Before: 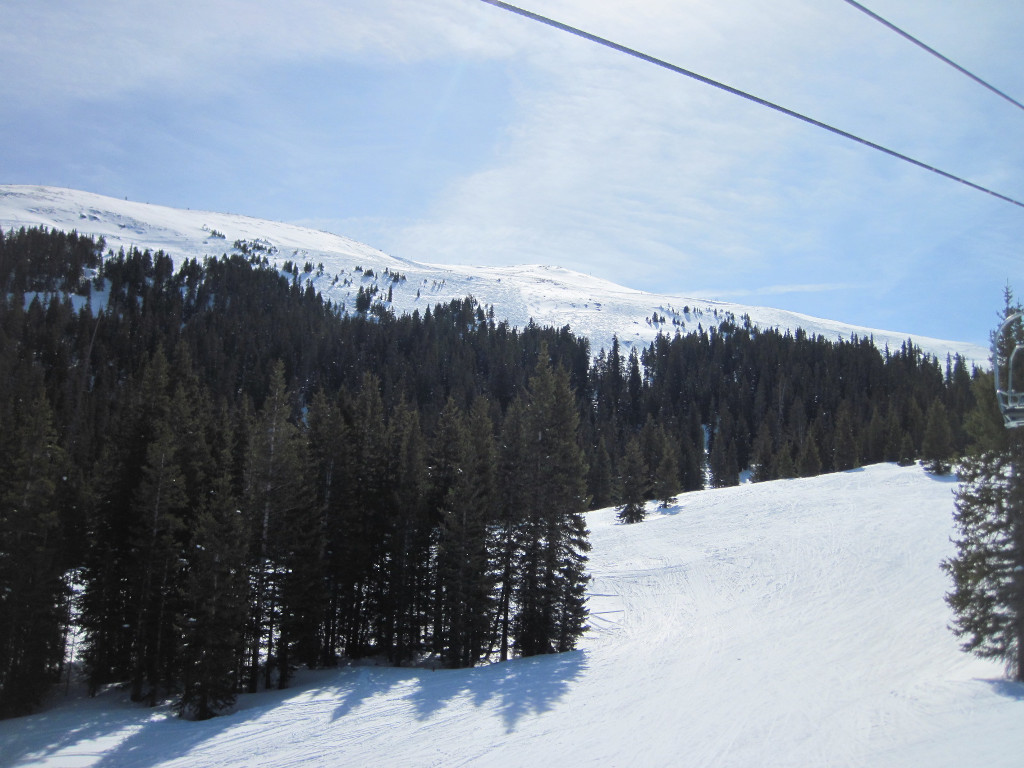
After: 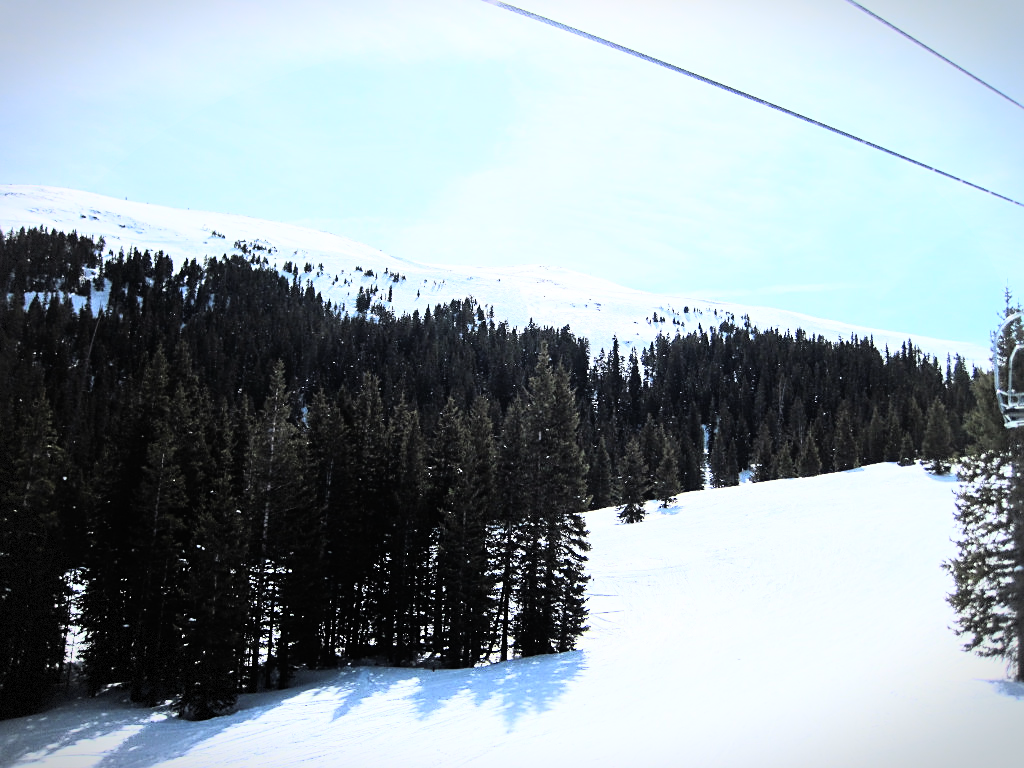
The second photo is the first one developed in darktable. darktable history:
vignetting: fall-off start 100%, brightness -0.406, saturation -0.3, width/height ratio 1.324, dithering 8-bit output, unbound false
rgb curve: curves: ch0 [(0, 0) (0.21, 0.15) (0.24, 0.21) (0.5, 0.75) (0.75, 0.96) (0.89, 0.99) (1, 1)]; ch1 [(0, 0.02) (0.21, 0.13) (0.25, 0.2) (0.5, 0.67) (0.75, 0.9) (0.89, 0.97) (1, 1)]; ch2 [(0, 0.02) (0.21, 0.13) (0.25, 0.2) (0.5, 0.67) (0.75, 0.9) (0.89, 0.97) (1, 1)], compensate middle gray true
shadows and highlights: radius 331.84, shadows 53.55, highlights -100, compress 94.63%, highlights color adjustment 73.23%, soften with gaussian
sharpen: on, module defaults
